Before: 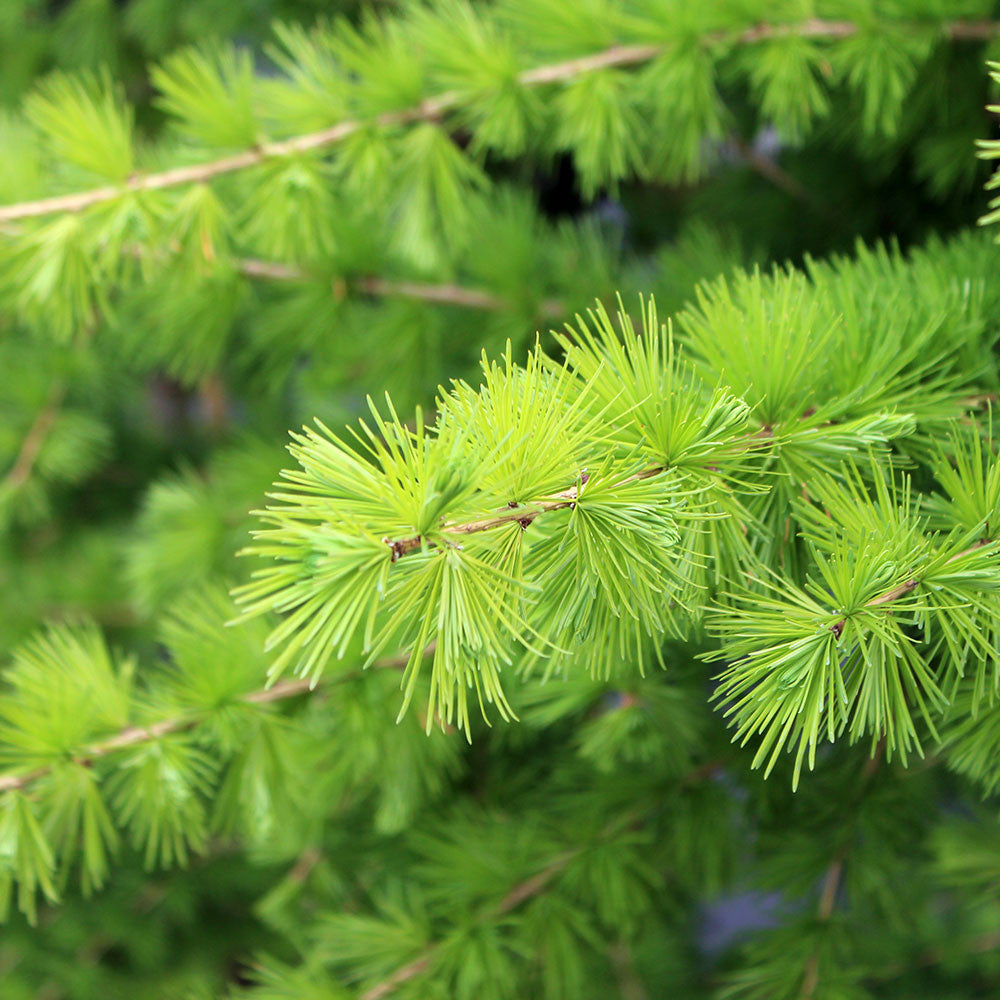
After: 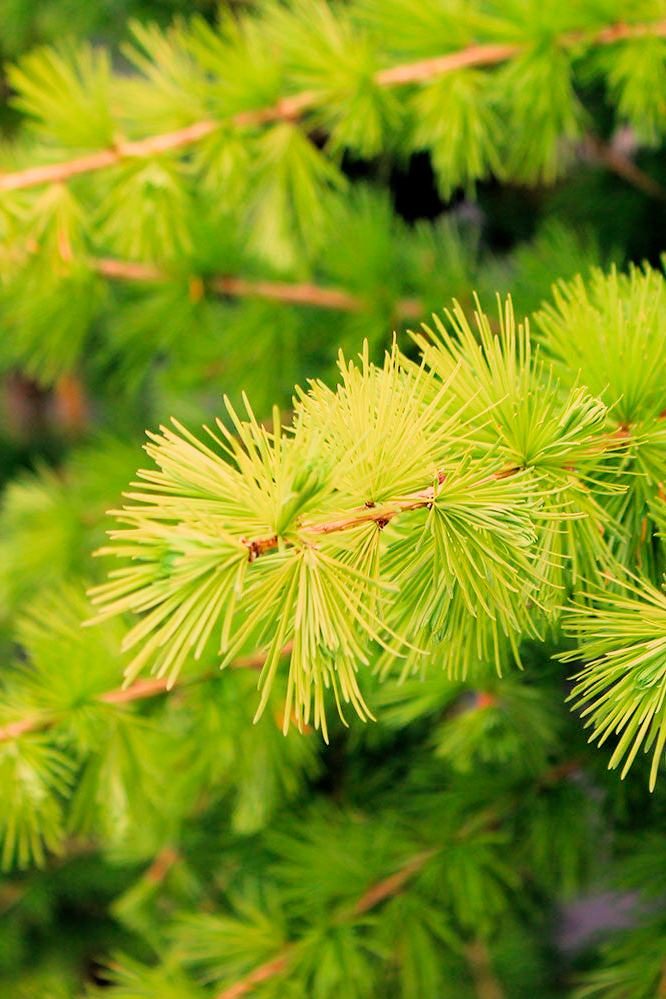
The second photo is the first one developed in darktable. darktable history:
color calibration: x 0.396, y 0.386, temperature 3669 K
filmic rgb: black relative exposure -7.75 EV, white relative exposure 4.4 EV, threshold 3 EV, target black luminance 0%, hardness 3.76, latitude 50.51%, contrast 1.074, highlights saturation mix 10%, shadows ↔ highlights balance -0.22%, color science v4 (2020), enable highlight reconstruction true
crop and rotate: left 14.385%, right 18.948%
white balance: red 1.467, blue 0.684
